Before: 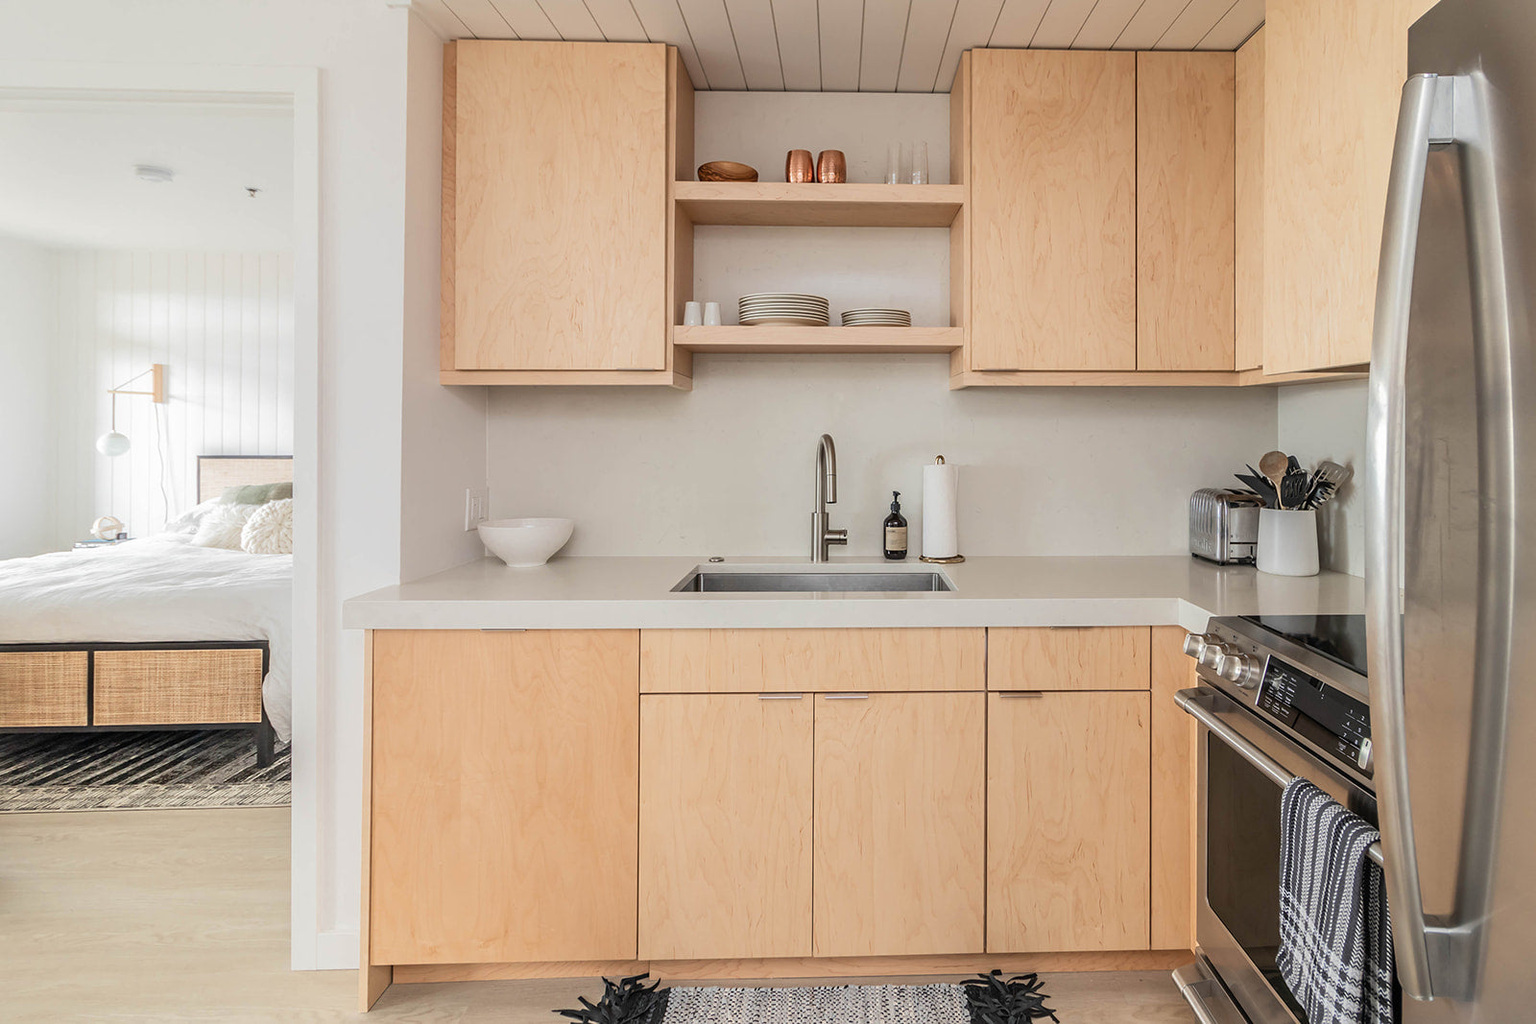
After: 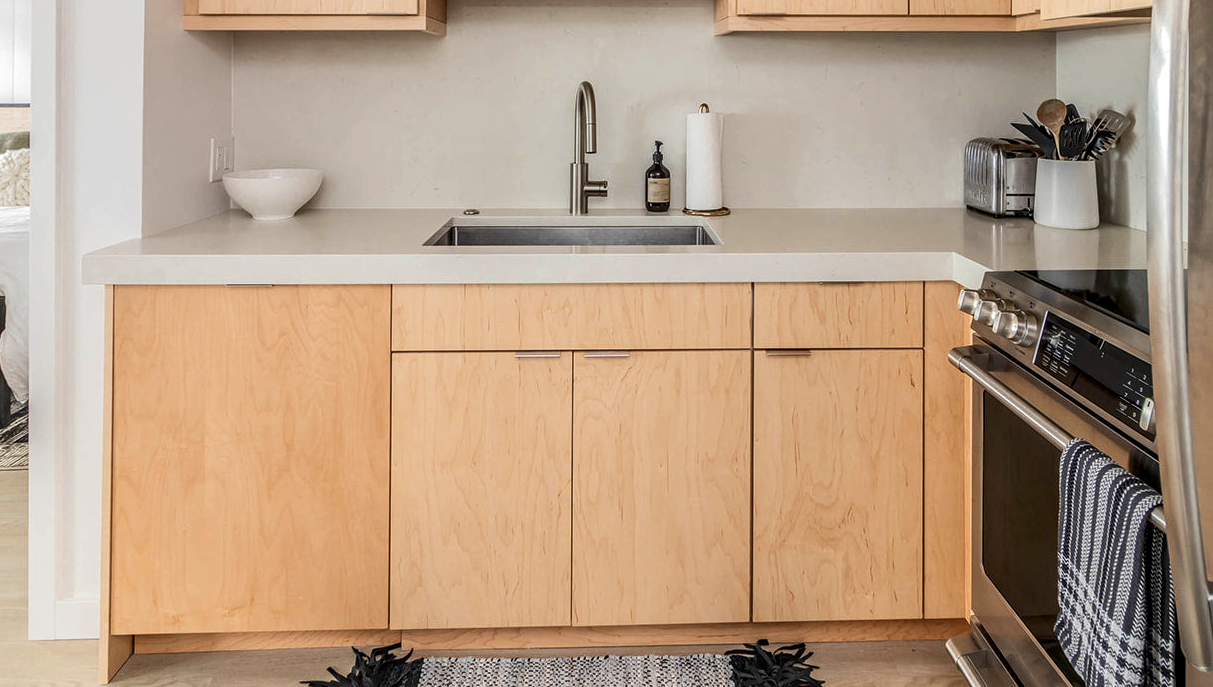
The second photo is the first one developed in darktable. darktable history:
crop and rotate: left 17.22%, top 34.778%, right 6.947%, bottom 0.831%
local contrast: on, module defaults
contrast brightness saturation: contrast 0.127, brightness -0.063, saturation 0.157
